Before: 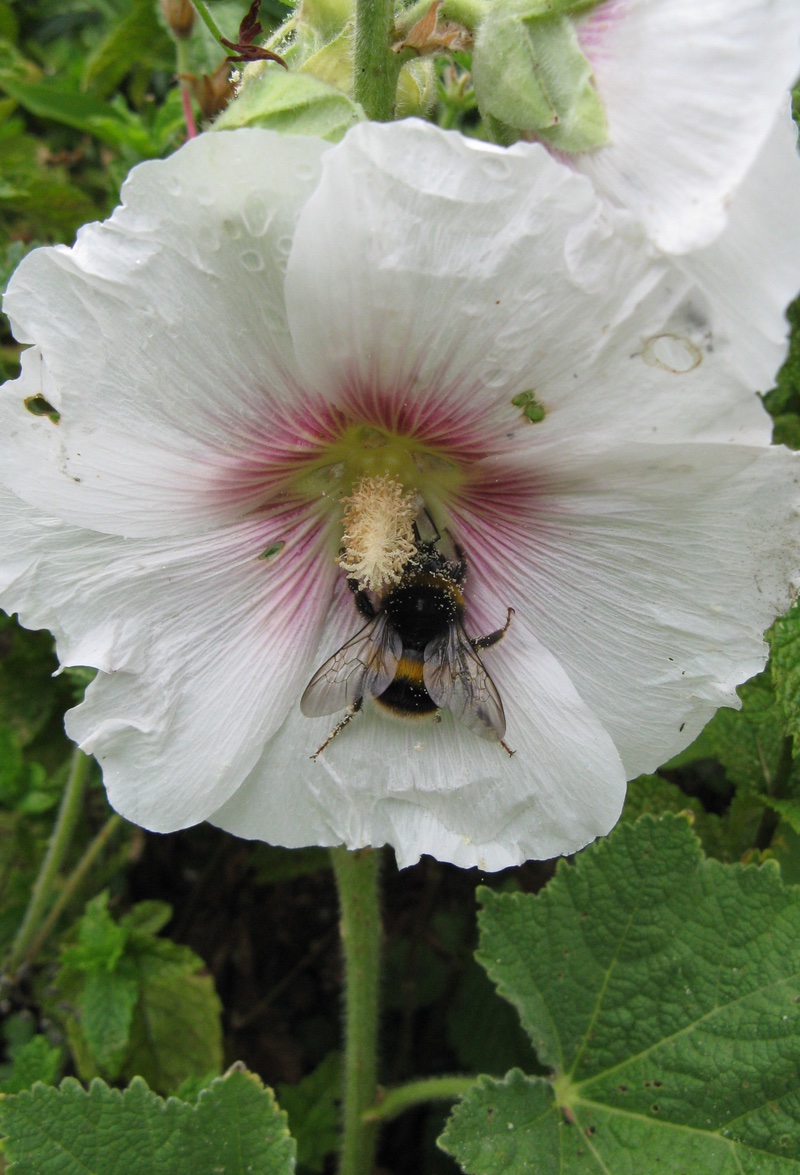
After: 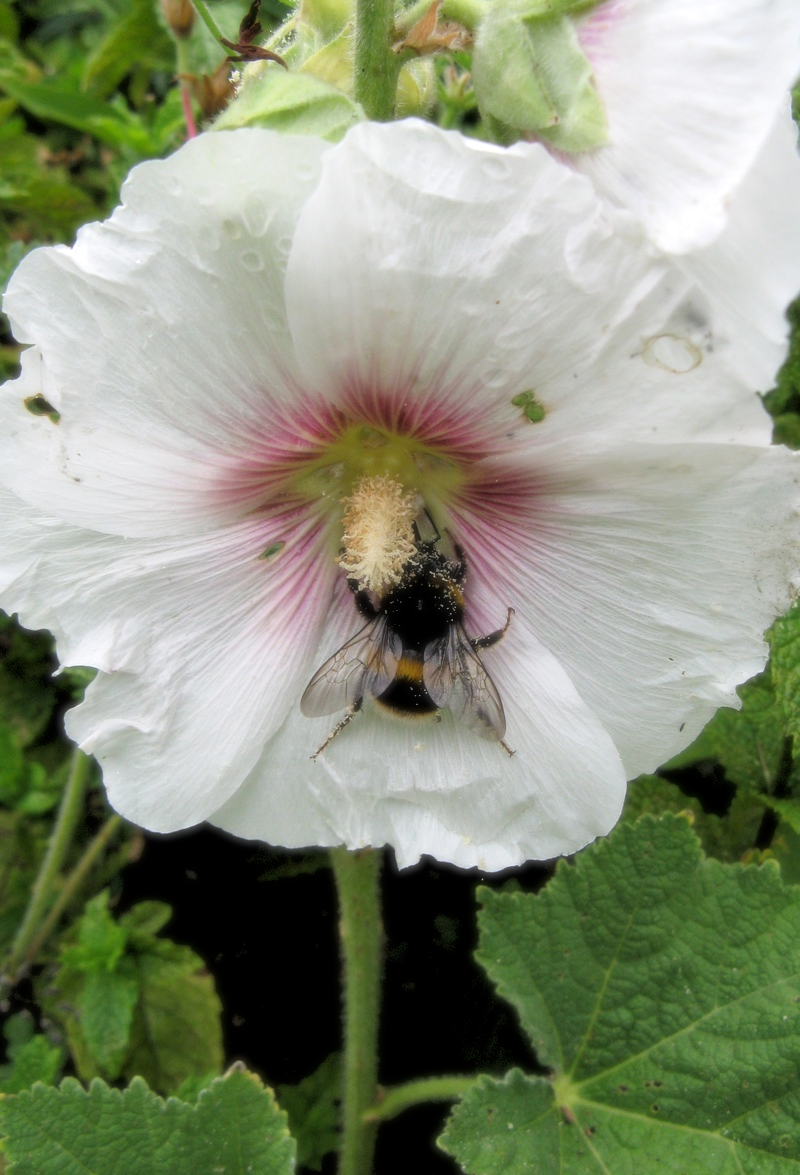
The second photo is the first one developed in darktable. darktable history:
soften: size 19.52%, mix 20.32%
exposure: black level correction 0.001, compensate highlight preservation false
rgb levels: levels [[0.013, 0.434, 0.89], [0, 0.5, 1], [0, 0.5, 1]]
